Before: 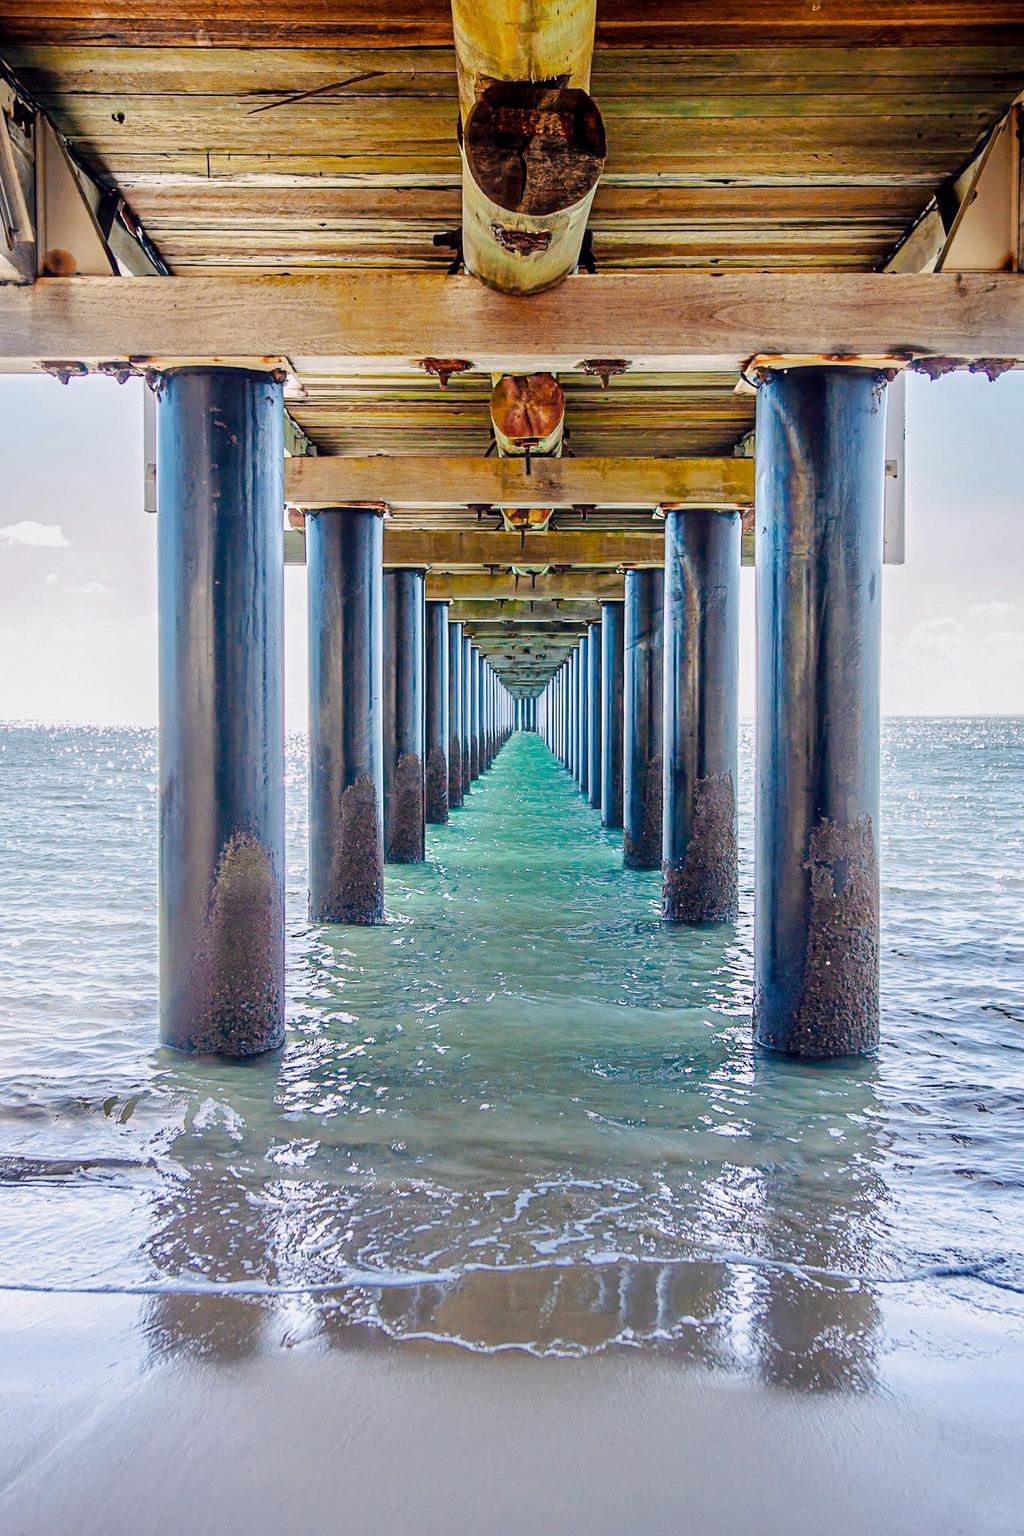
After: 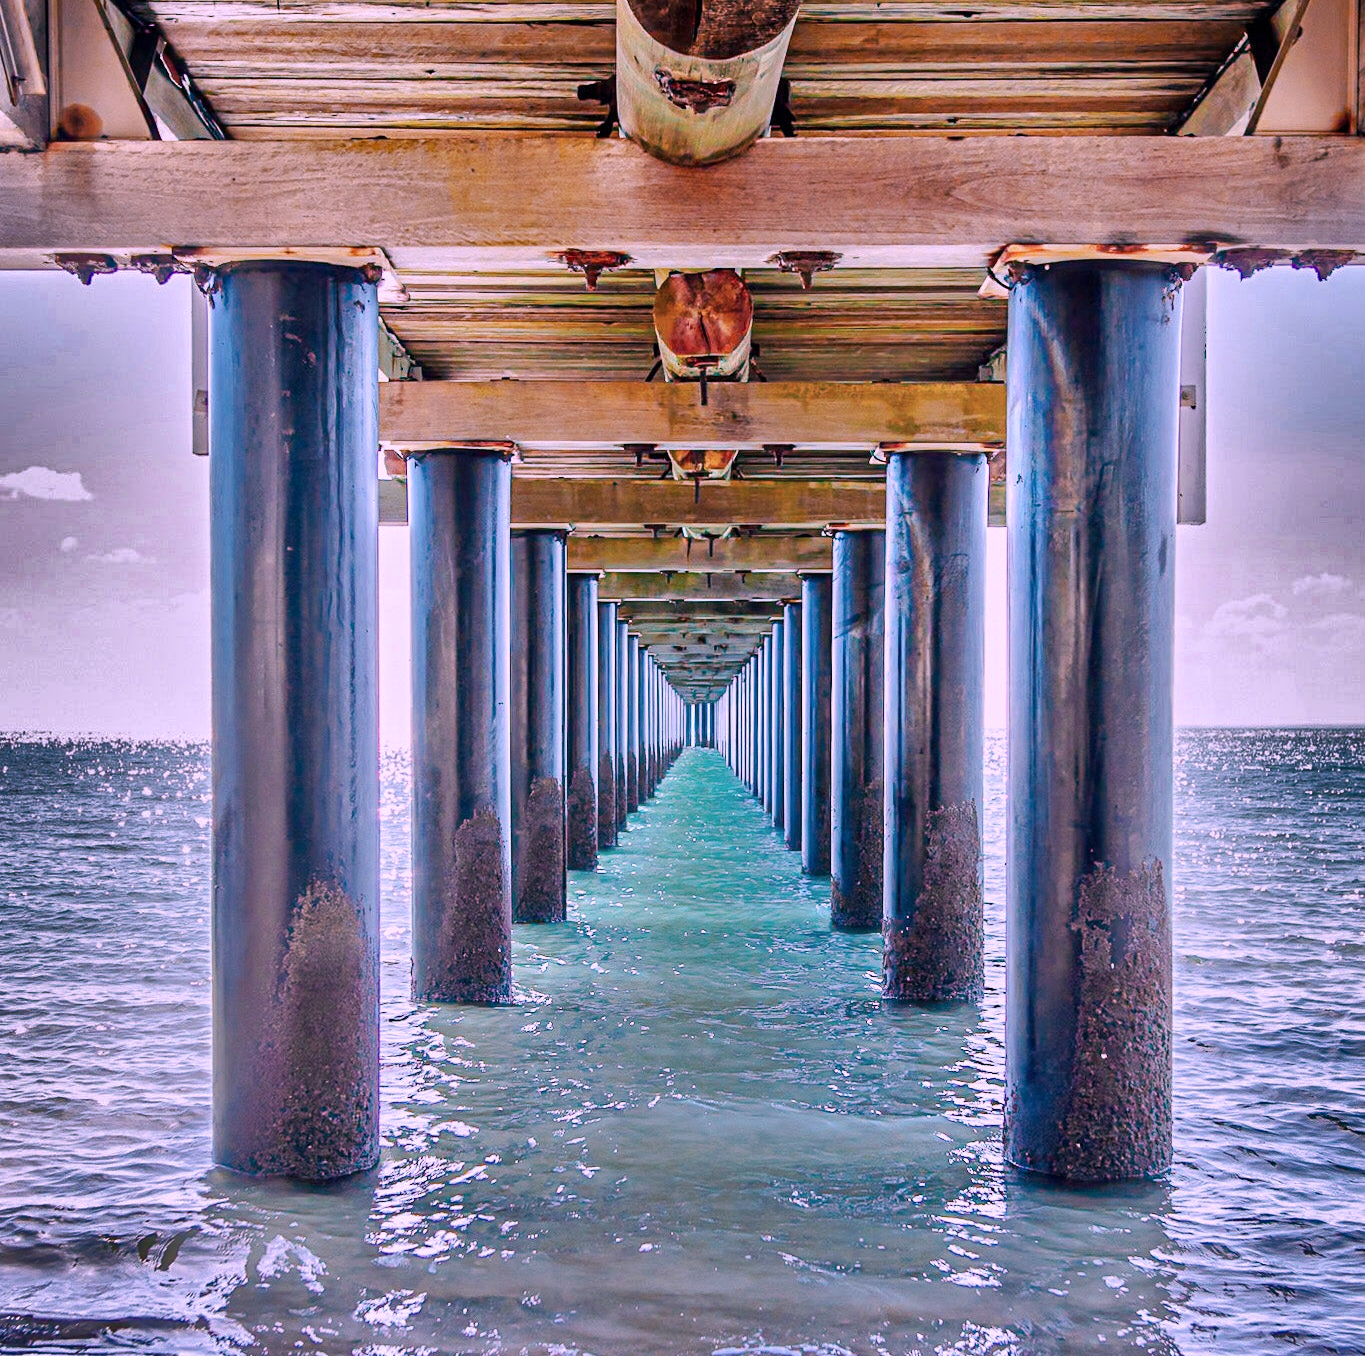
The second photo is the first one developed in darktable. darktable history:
exposure: compensate highlight preservation false
shadows and highlights: shadows 20.96, highlights -83, shadows color adjustment 97.98%, highlights color adjustment 58.93%, soften with gaussian
crop: top 11.148%, bottom 22.605%
color correction: highlights a* 15.27, highlights b* -20.15
